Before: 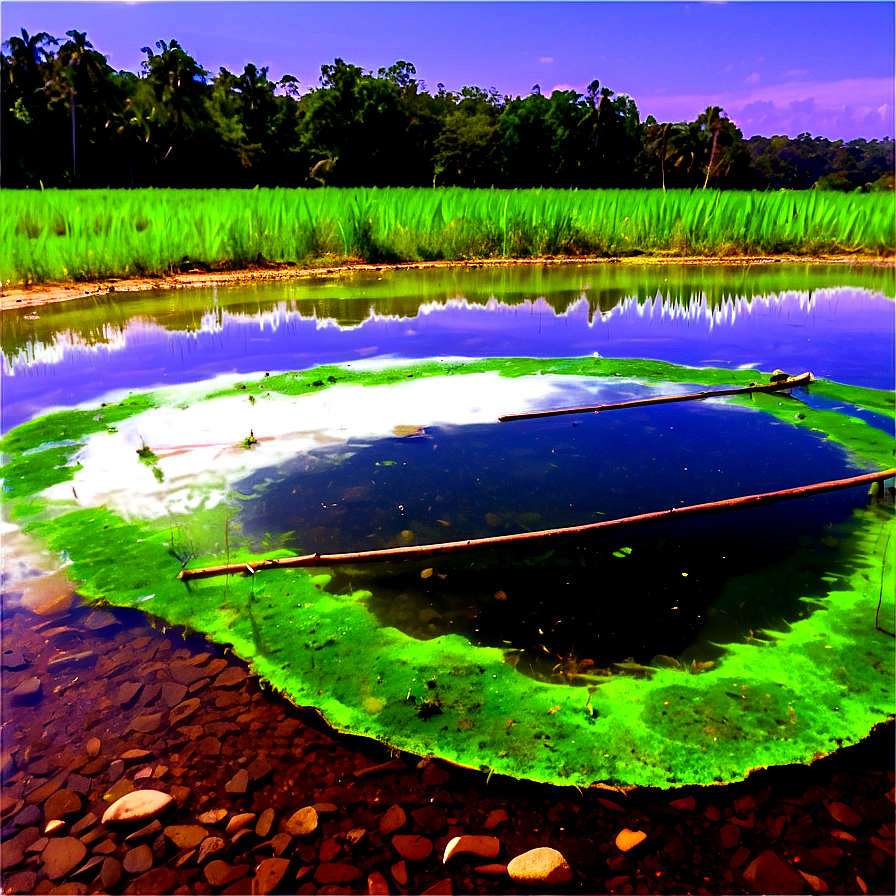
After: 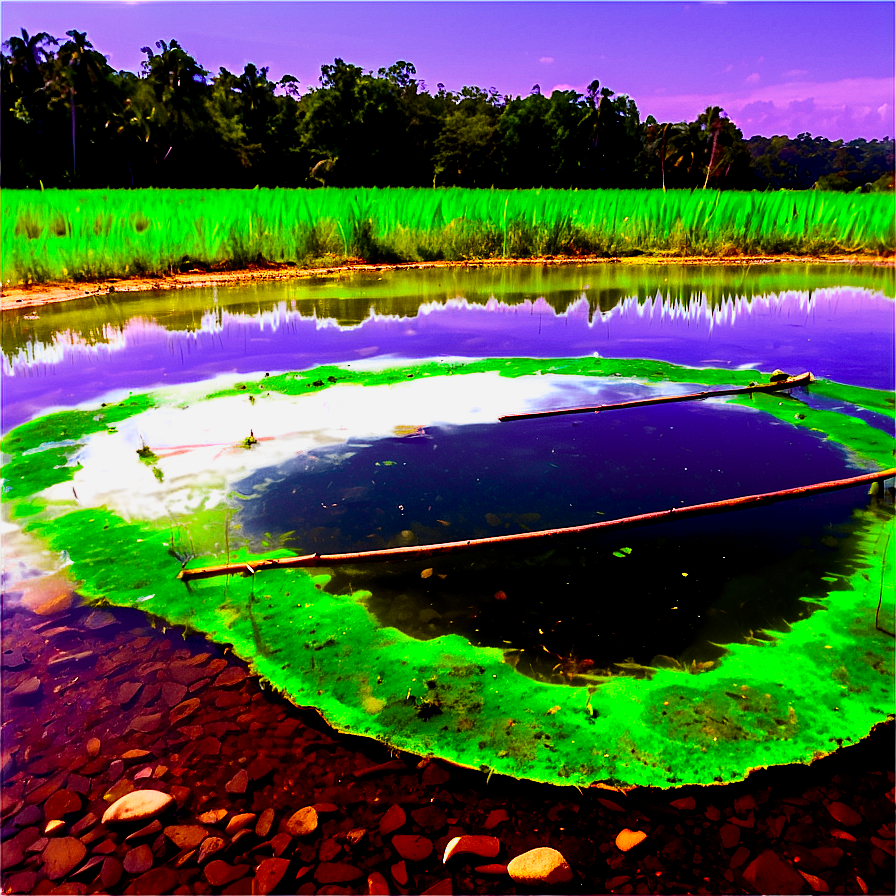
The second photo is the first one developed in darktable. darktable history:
tone curve: curves: ch0 [(0, 0) (0.087, 0.054) (0.281, 0.245) (0.506, 0.526) (0.8, 0.824) (0.994, 0.955)]; ch1 [(0, 0) (0.27, 0.195) (0.406, 0.435) (0.452, 0.474) (0.495, 0.5) (0.514, 0.508) (0.563, 0.584) (0.654, 0.689) (1, 1)]; ch2 [(0, 0) (0.269, 0.299) (0.459, 0.441) (0.498, 0.499) (0.523, 0.52) (0.551, 0.549) (0.633, 0.625) (0.659, 0.681) (0.718, 0.764) (1, 1)], color space Lab, independent channels, preserve colors none
